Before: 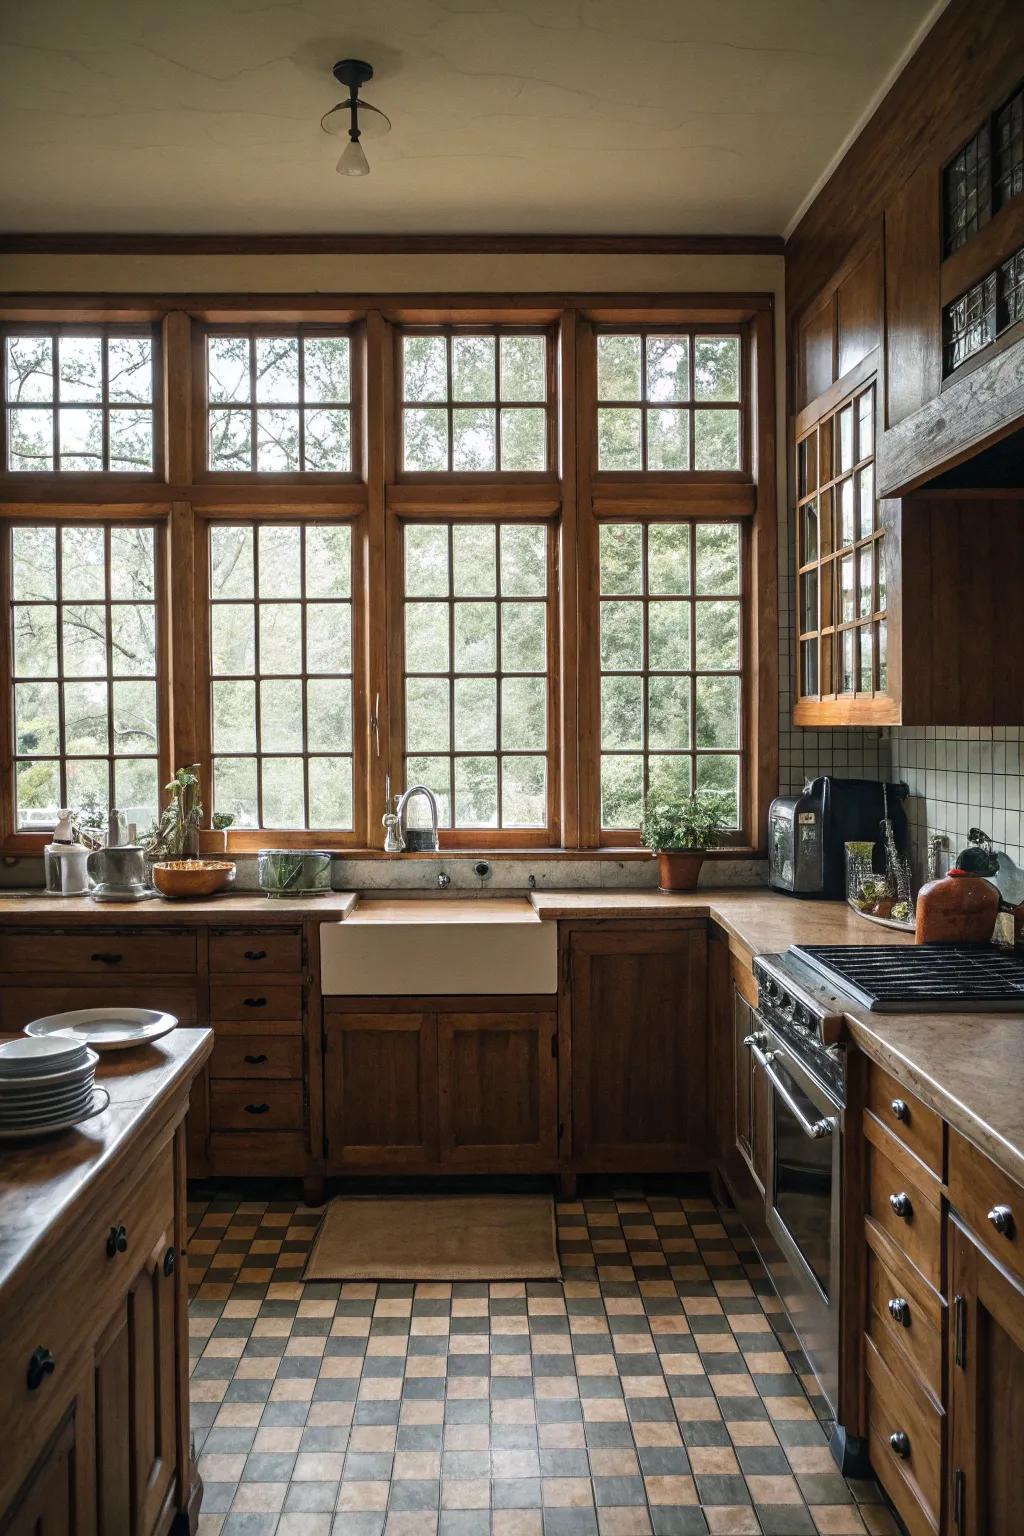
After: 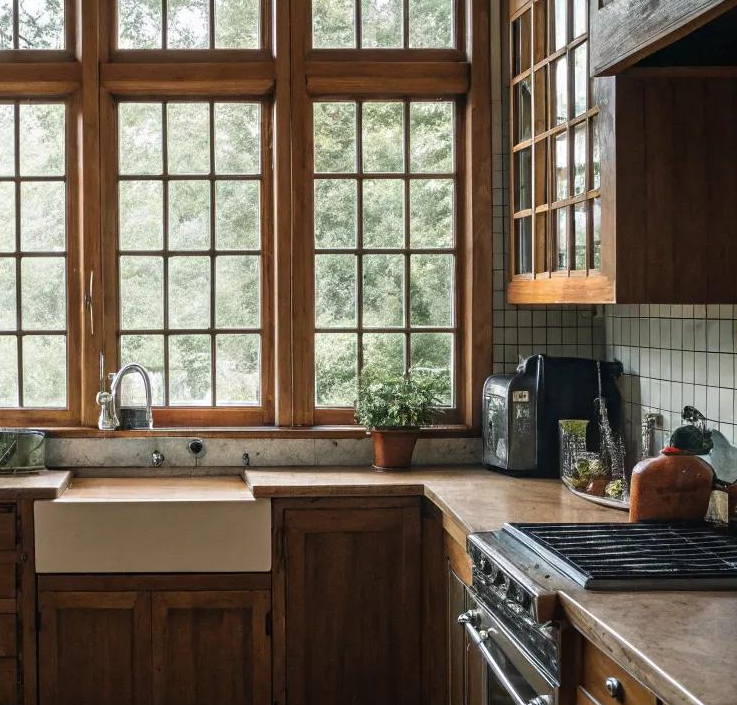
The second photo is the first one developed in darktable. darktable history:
crop and rotate: left 28.013%, top 27.522%, bottom 26.55%
